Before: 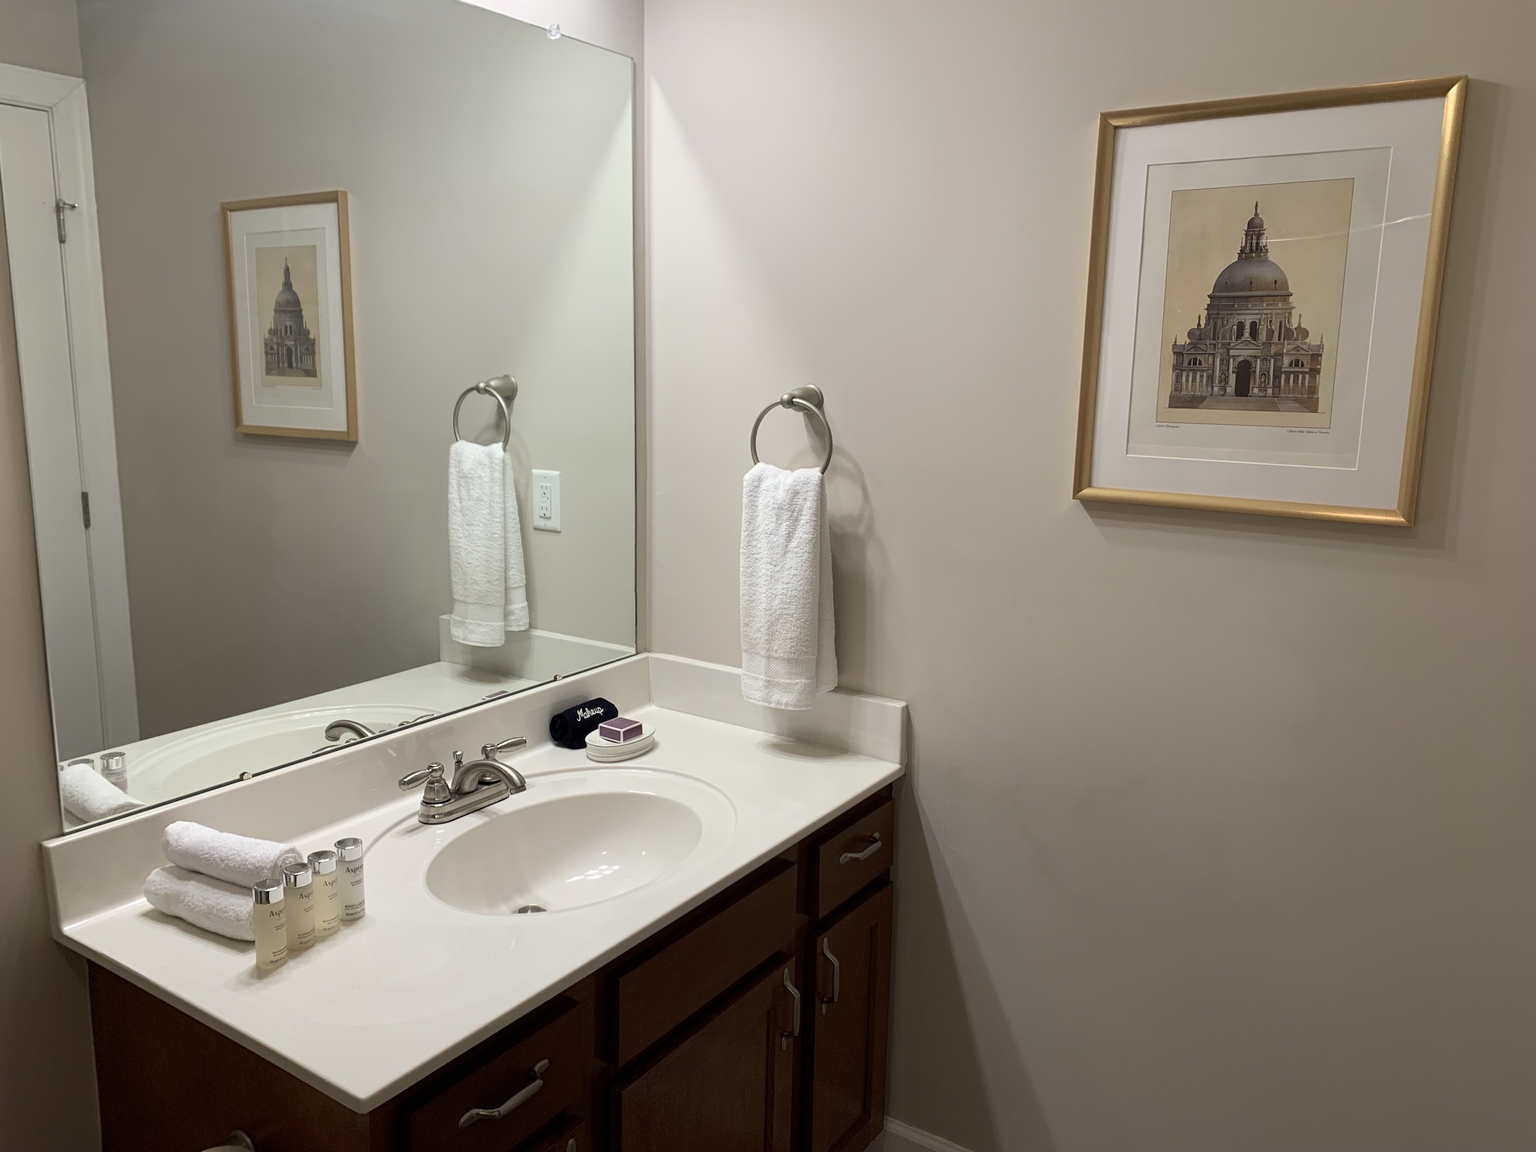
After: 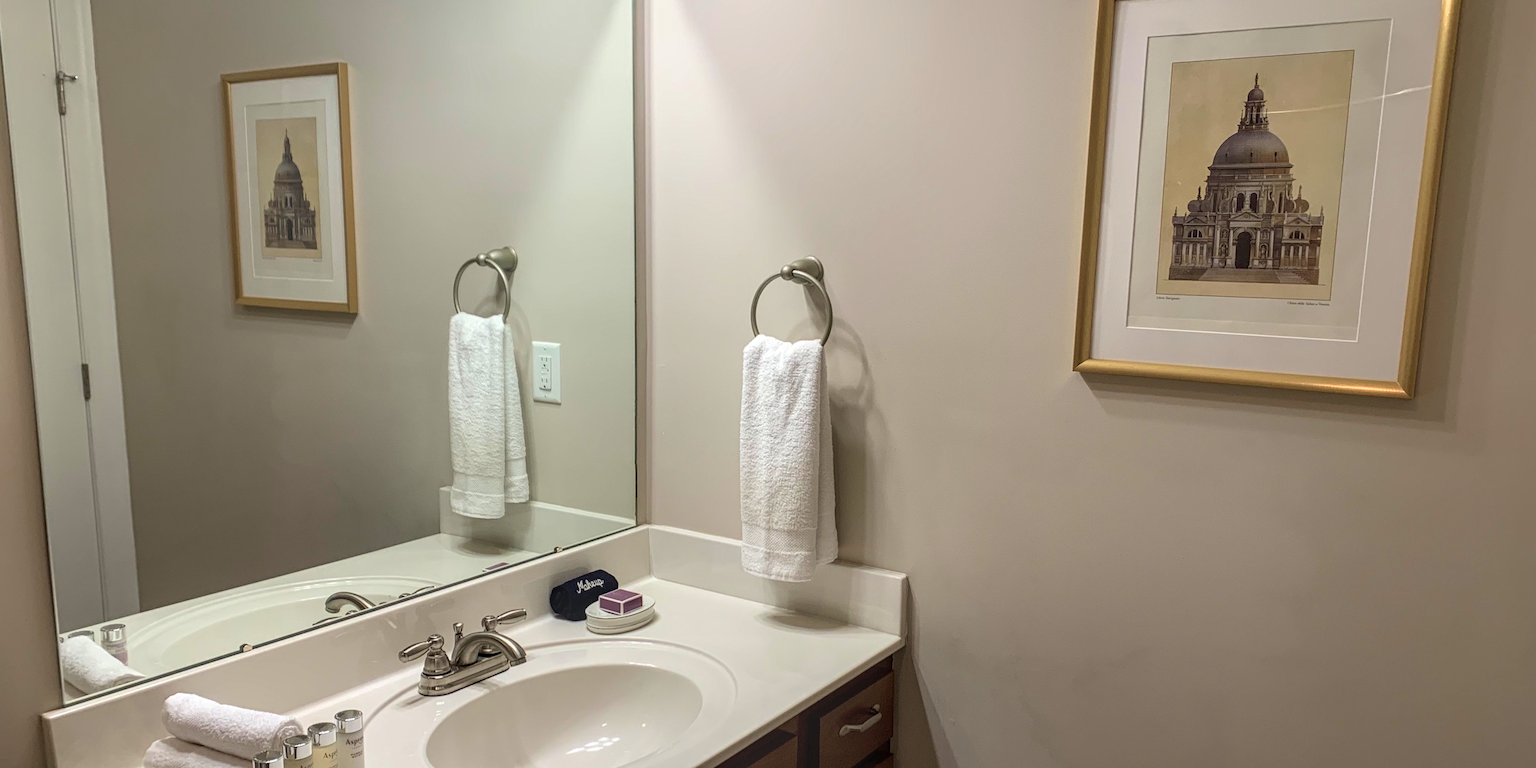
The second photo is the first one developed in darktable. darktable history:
crop: top 11.146%, bottom 22.181%
local contrast: highlights 2%, shadows 0%, detail 133%
velvia: on, module defaults
color correction: highlights a* -0.089, highlights b* 0.106
